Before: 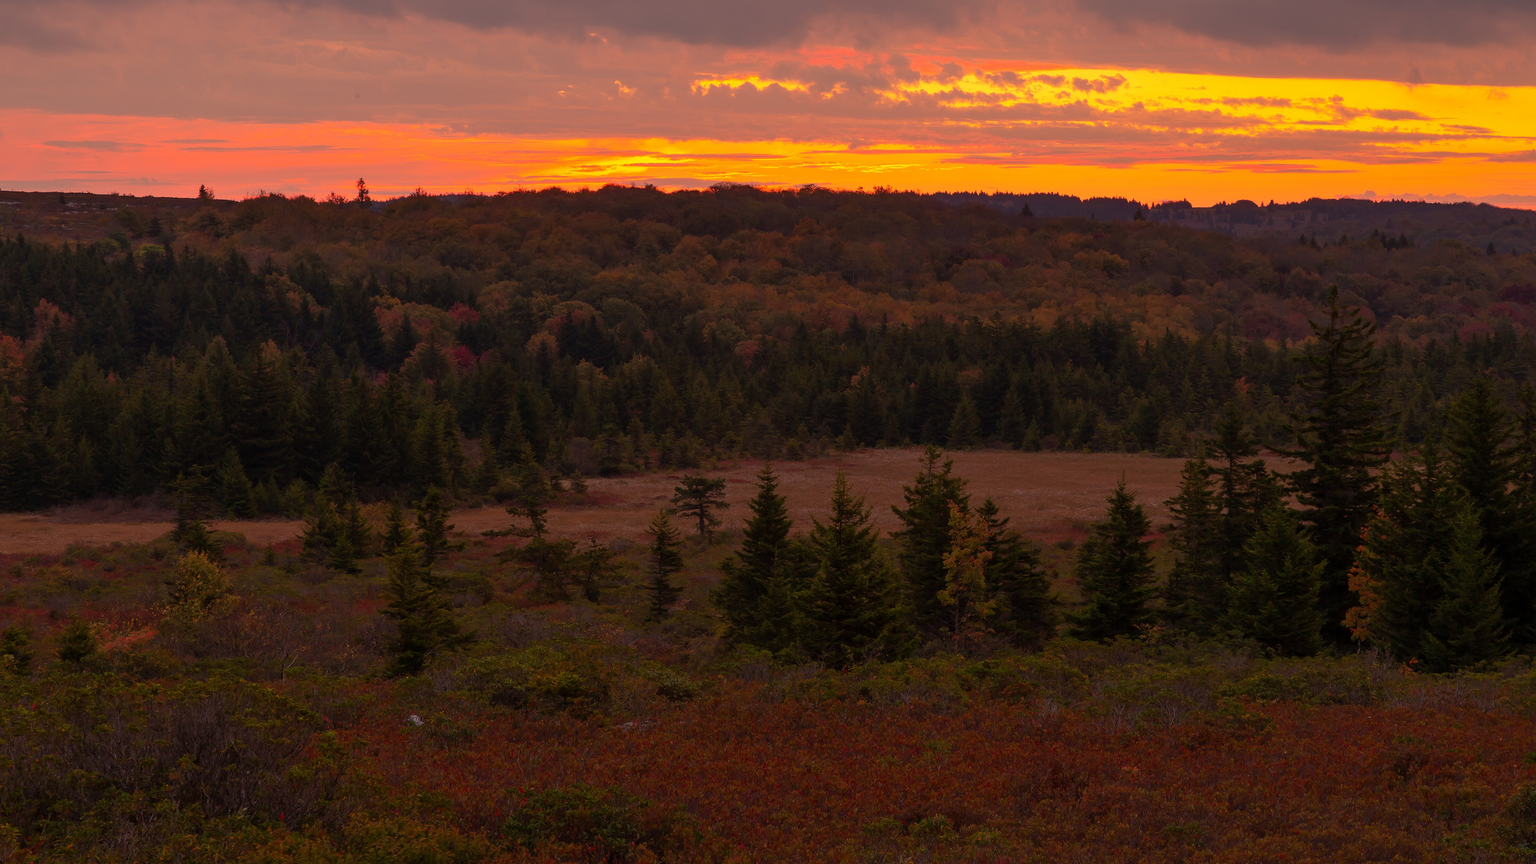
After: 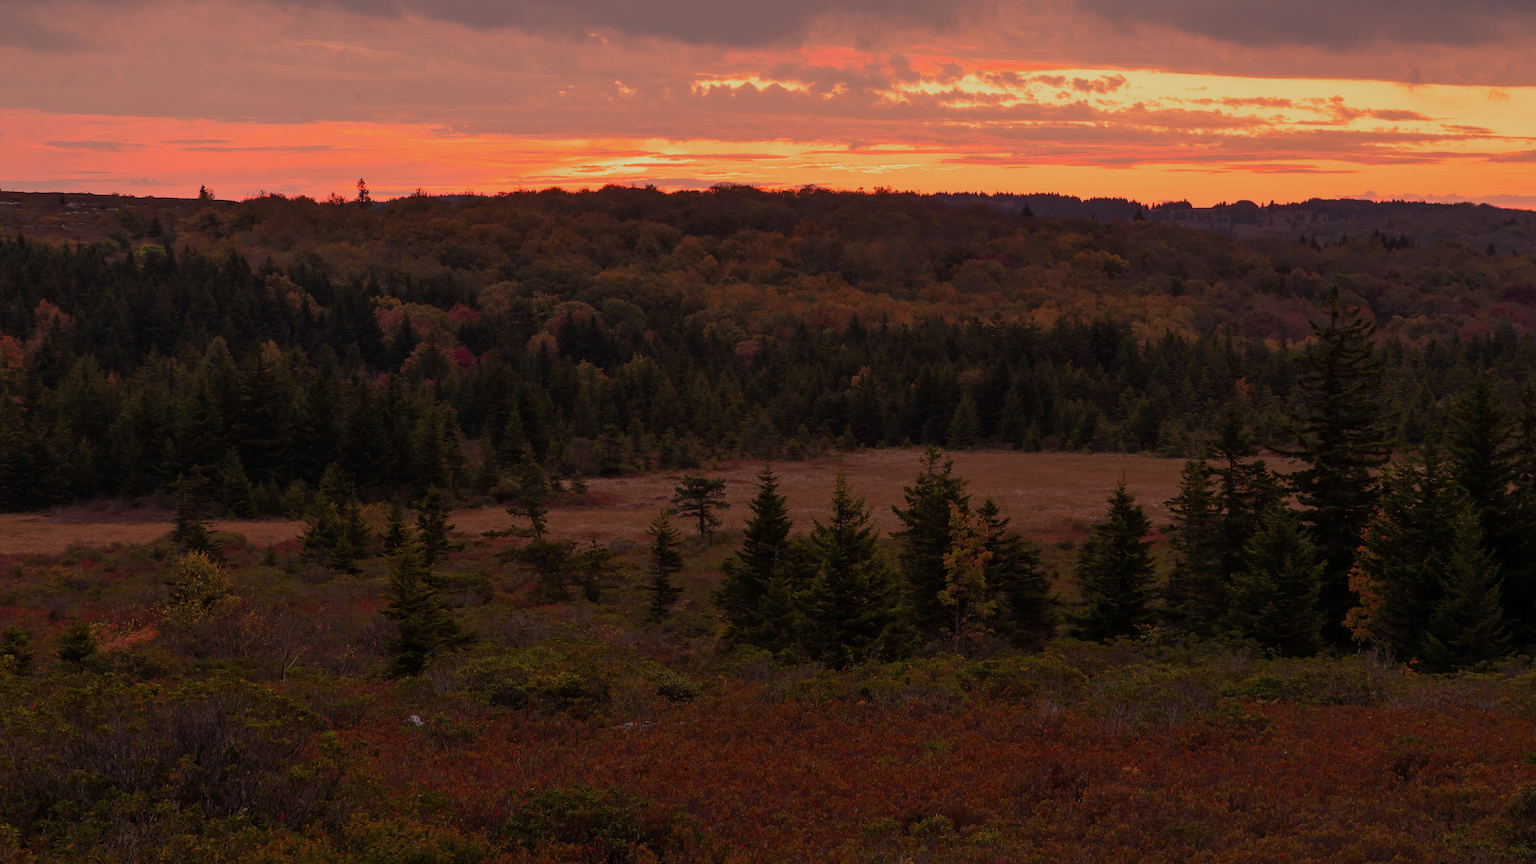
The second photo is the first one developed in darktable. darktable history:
filmic rgb: black relative exposure -14.29 EV, white relative exposure 3.37 EV, hardness 7.95, contrast 0.99, add noise in highlights 0.001, preserve chrominance luminance Y, color science v3 (2019), use custom middle-gray values true, contrast in highlights soft
